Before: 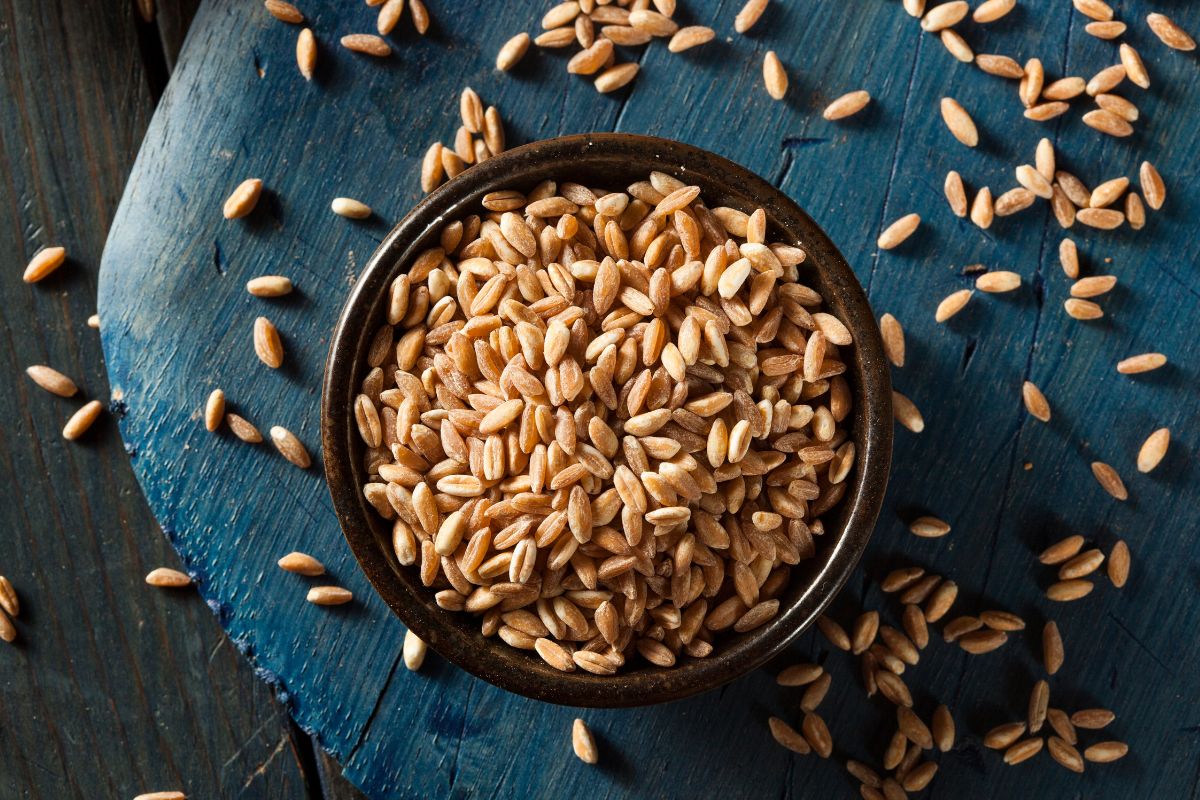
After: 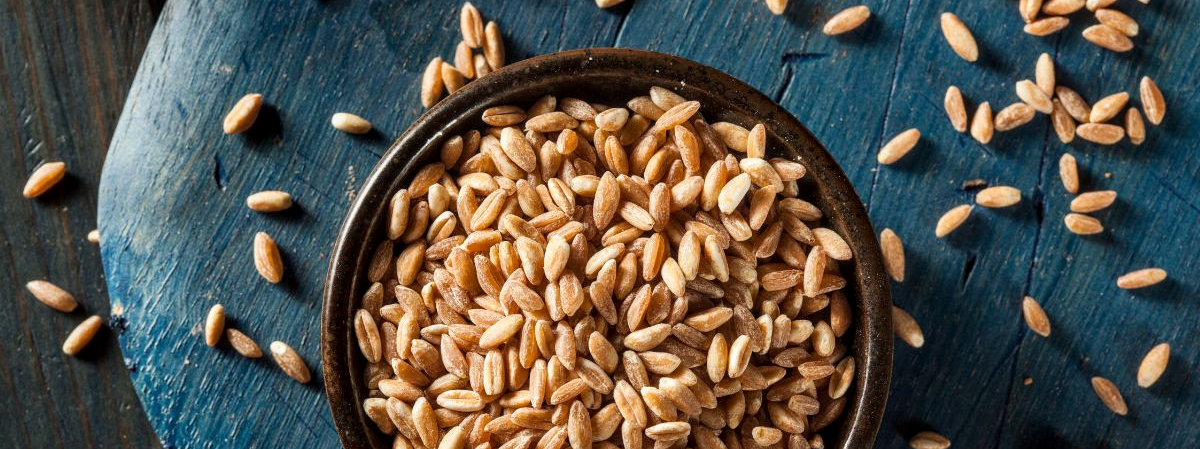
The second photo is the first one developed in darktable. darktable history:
local contrast: on, module defaults
crop and rotate: top 10.626%, bottom 33.212%
